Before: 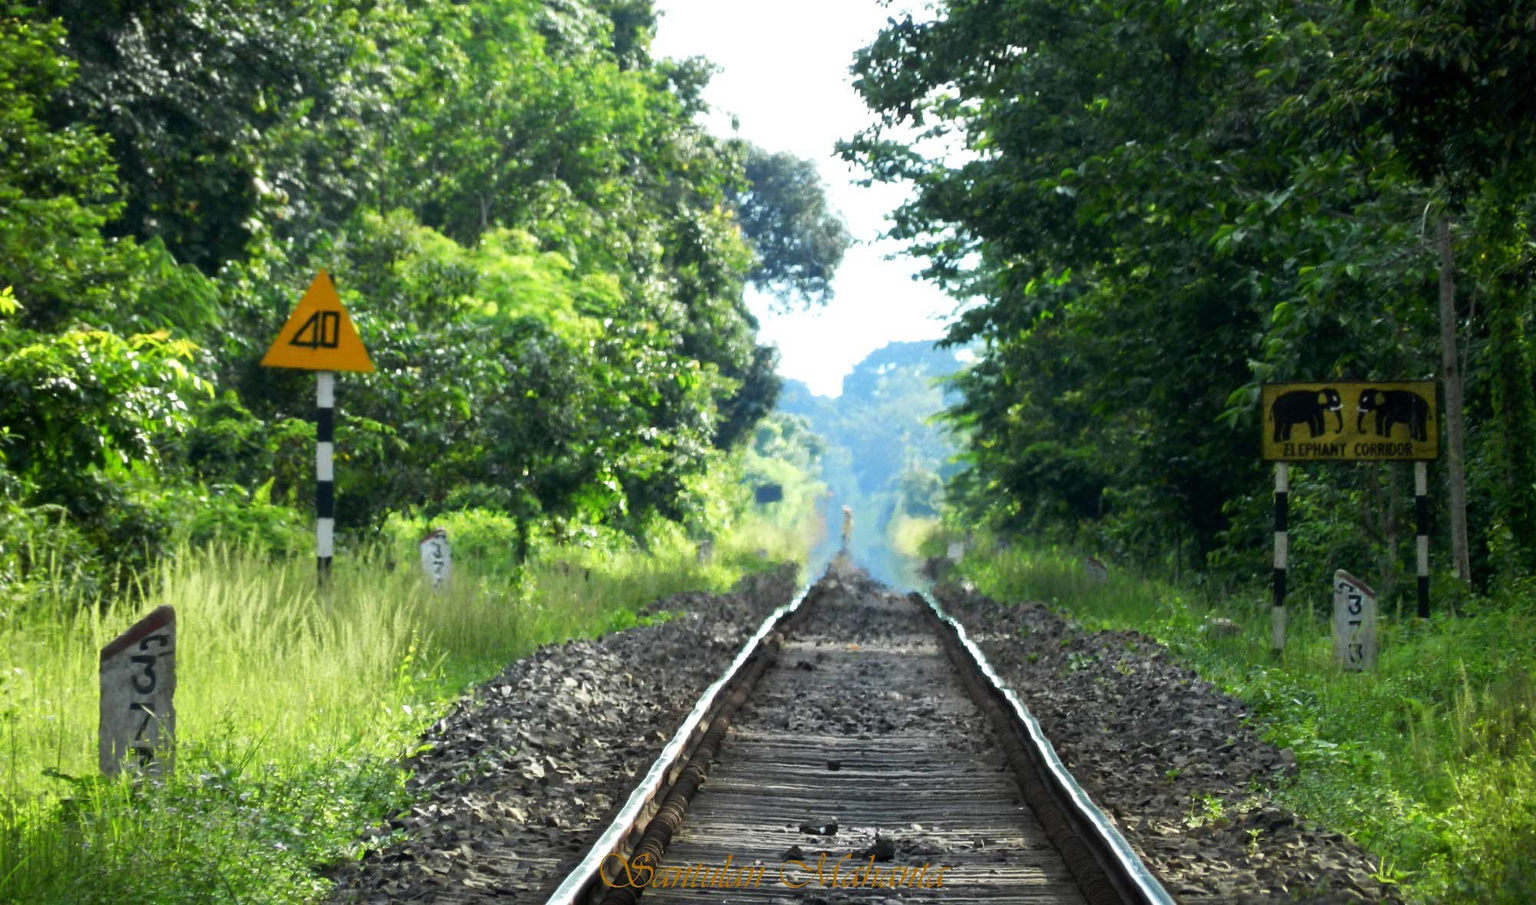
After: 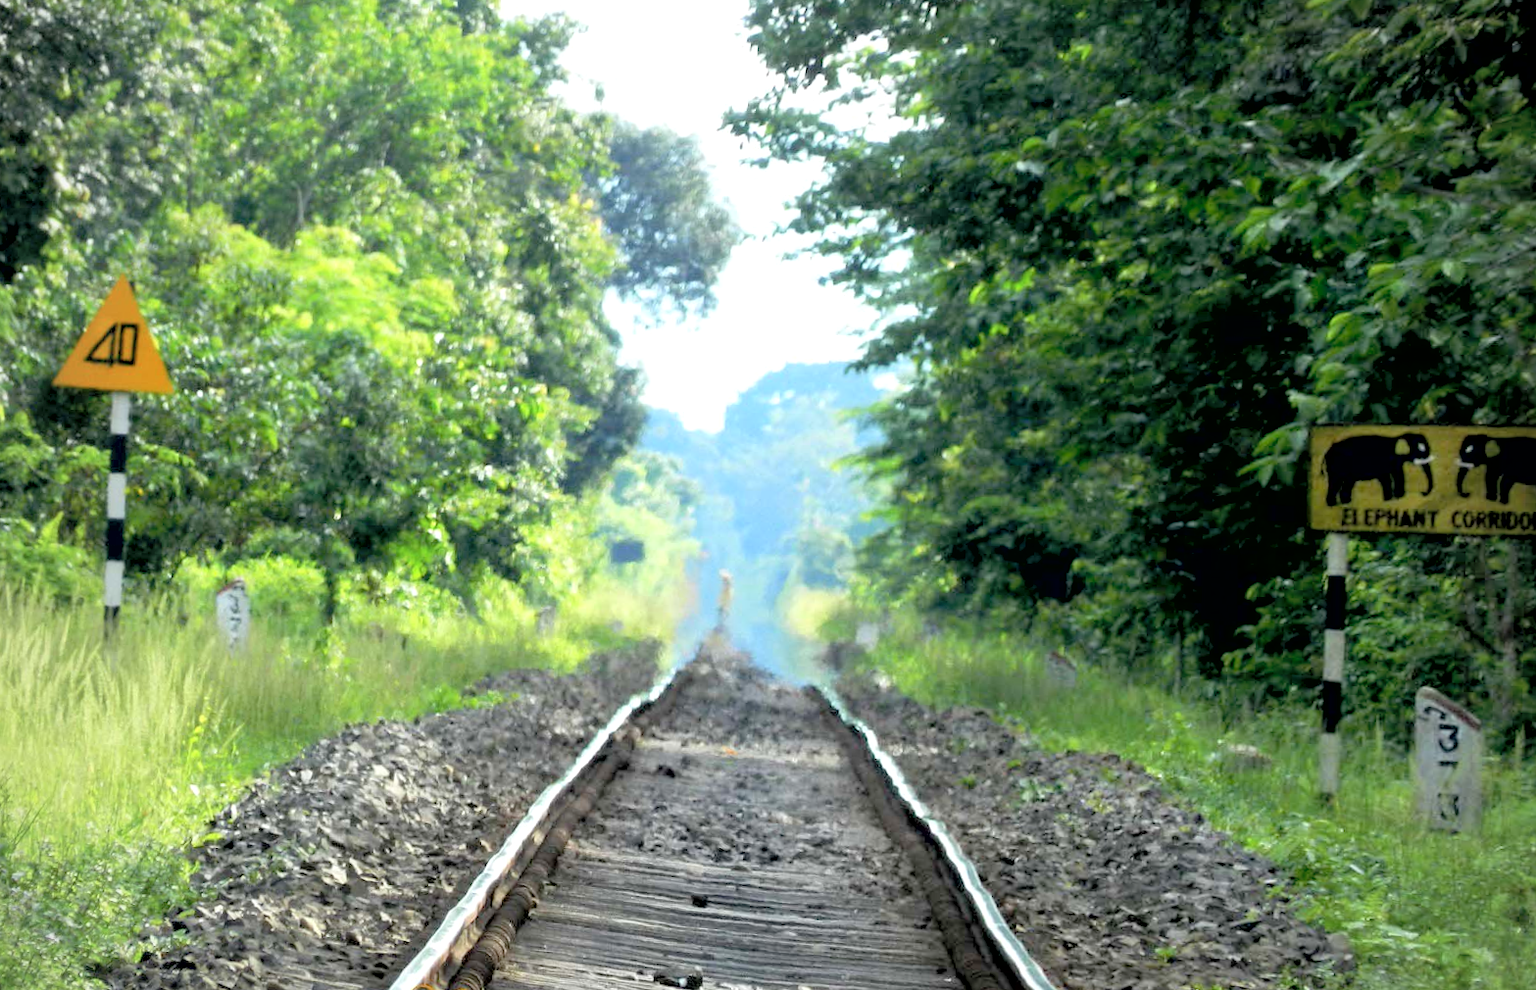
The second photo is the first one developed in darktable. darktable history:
vignetting: fall-off radius 81.94%
contrast brightness saturation: brightness 0.28
crop and rotate: left 9.597%, right 10.195%
exposure: black level correction 0.009, exposure 0.119 EV, compensate highlight preservation false
rotate and perspective: rotation 1.69°, lens shift (vertical) -0.023, lens shift (horizontal) -0.291, crop left 0.025, crop right 0.988, crop top 0.092, crop bottom 0.842
